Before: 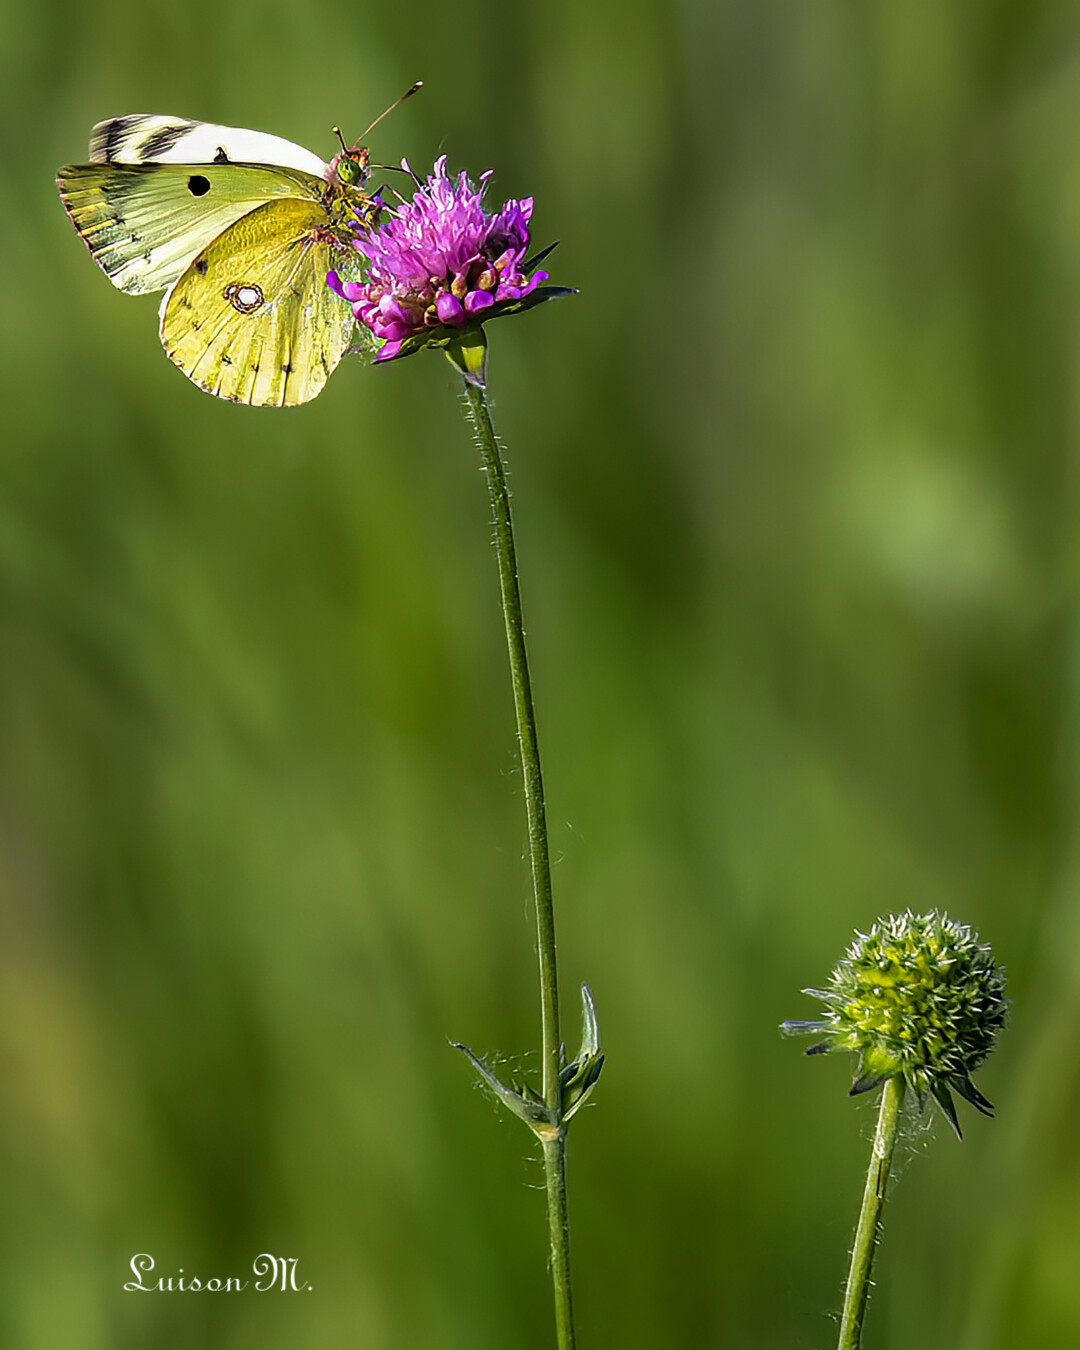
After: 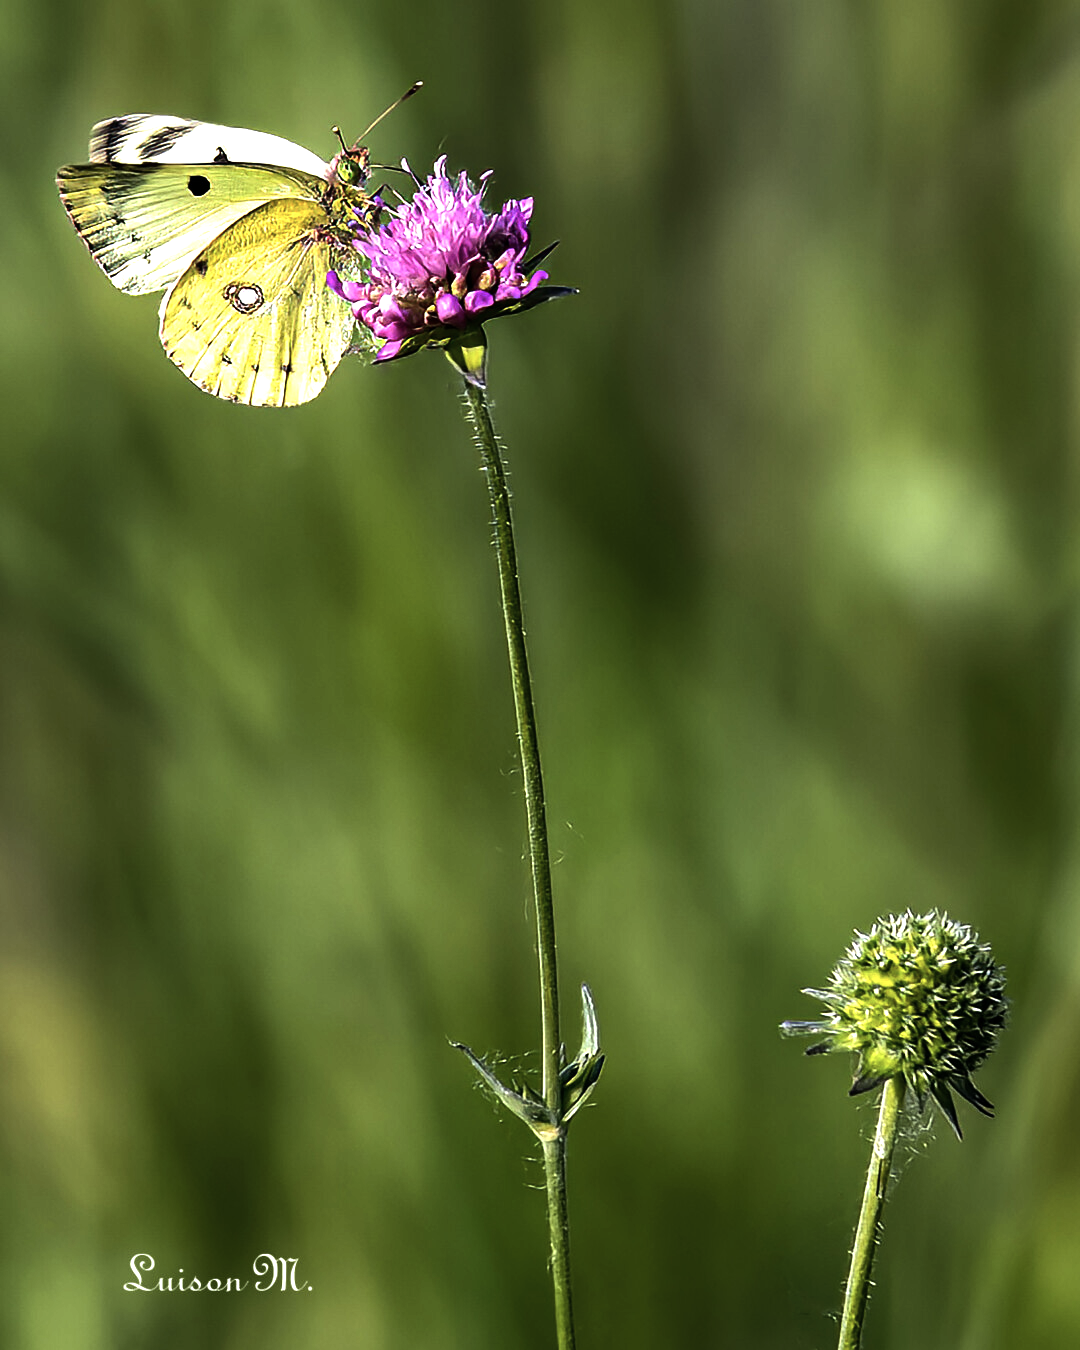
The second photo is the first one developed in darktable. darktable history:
color correction: saturation 0.85
tone equalizer: -8 EV -1.08 EV, -7 EV -1.01 EV, -6 EV -0.867 EV, -5 EV -0.578 EV, -3 EV 0.578 EV, -2 EV 0.867 EV, -1 EV 1.01 EV, +0 EV 1.08 EV, edges refinement/feathering 500, mask exposure compensation -1.57 EV, preserve details no
